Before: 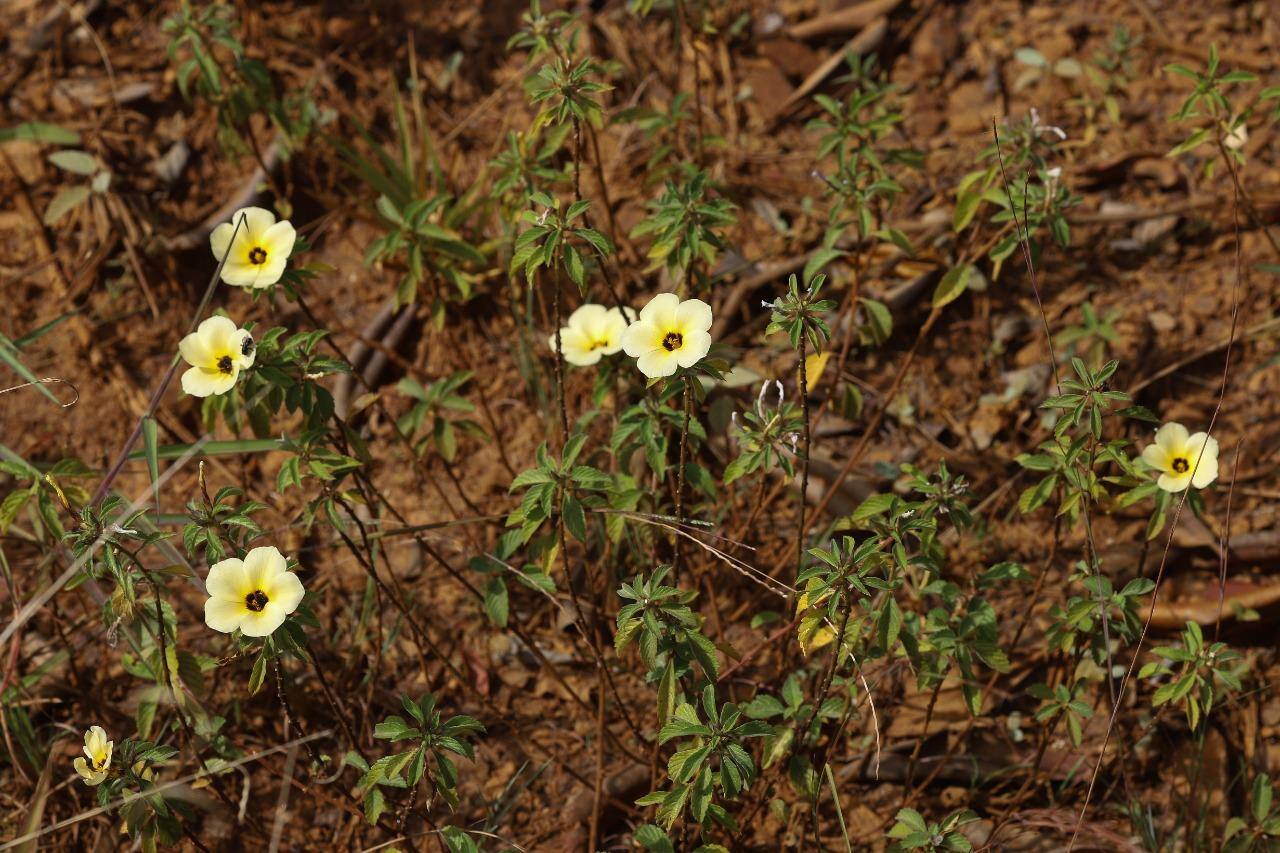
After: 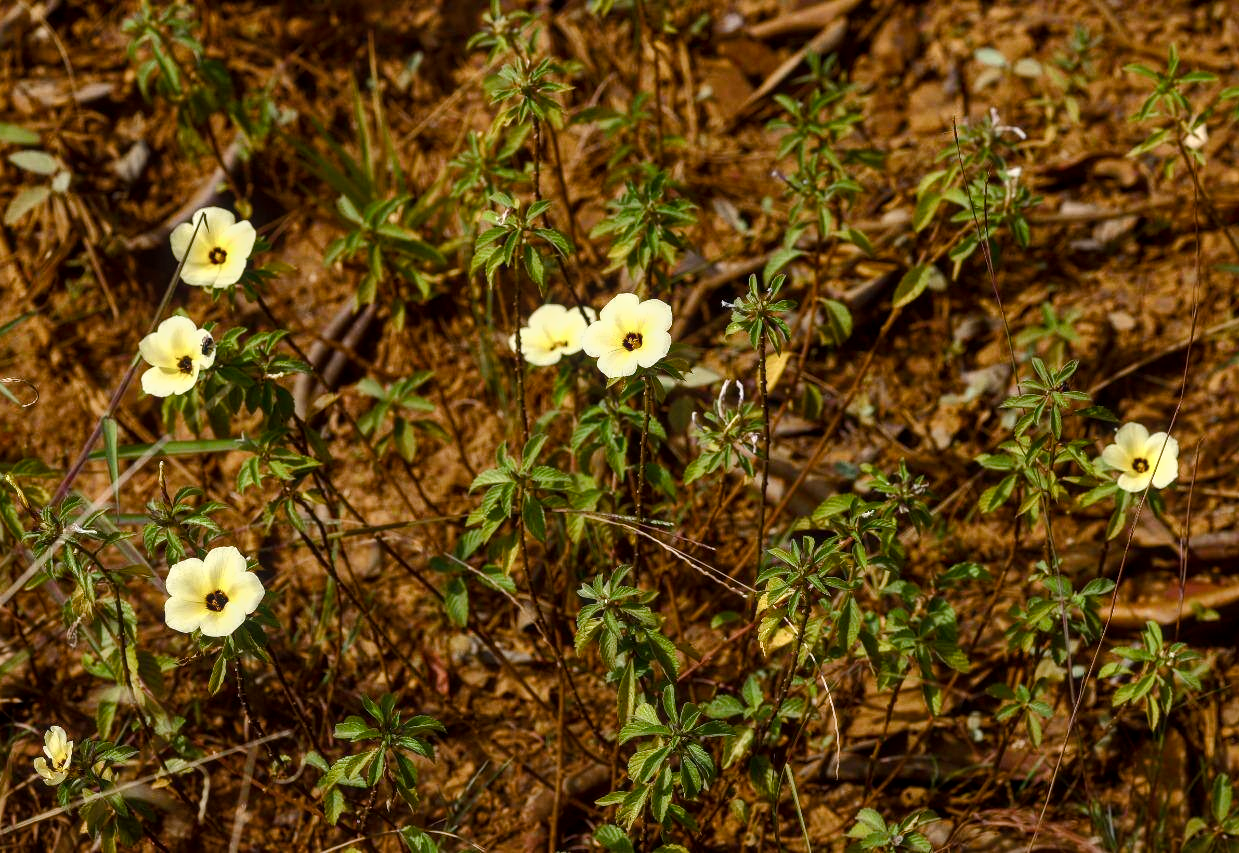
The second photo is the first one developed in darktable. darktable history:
local contrast: on, module defaults
shadows and highlights: shadows 24.23, highlights -76.71, soften with gaussian
color balance rgb: linear chroma grading › global chroma 14.548%, perceptual saturation grading › global saturation 20%, perceptual saturation grading › highlights -49.763%, perceptual saturation grading › shadows 25.571%, global vibrance 20%
contrast equalizer: octaves 7, y [[0.5, 0.501, 0.525, 0.597, 0.58, 0.514], [0.5 ×6], [0.5 ×6], [0 ×6], [0 ×6]], mix -0.212
crop and rotate: left 3.184%
tone equalizer: -8 EV -0.436 EV, -7 EV -0.396 EV, -6 EV -0.31 EV, -5 EV -0.238 EV, -3 EV 0.212 EV, -2 EV 0.313 EV, -1 EV 0.393 EV, +0 EV 0.403 EV, edges refinement/feathering 500, mask exposure compensation -1.57 EV, preserve details no
contrast brightness saturation: contrast 0.015, saturation -0.05
